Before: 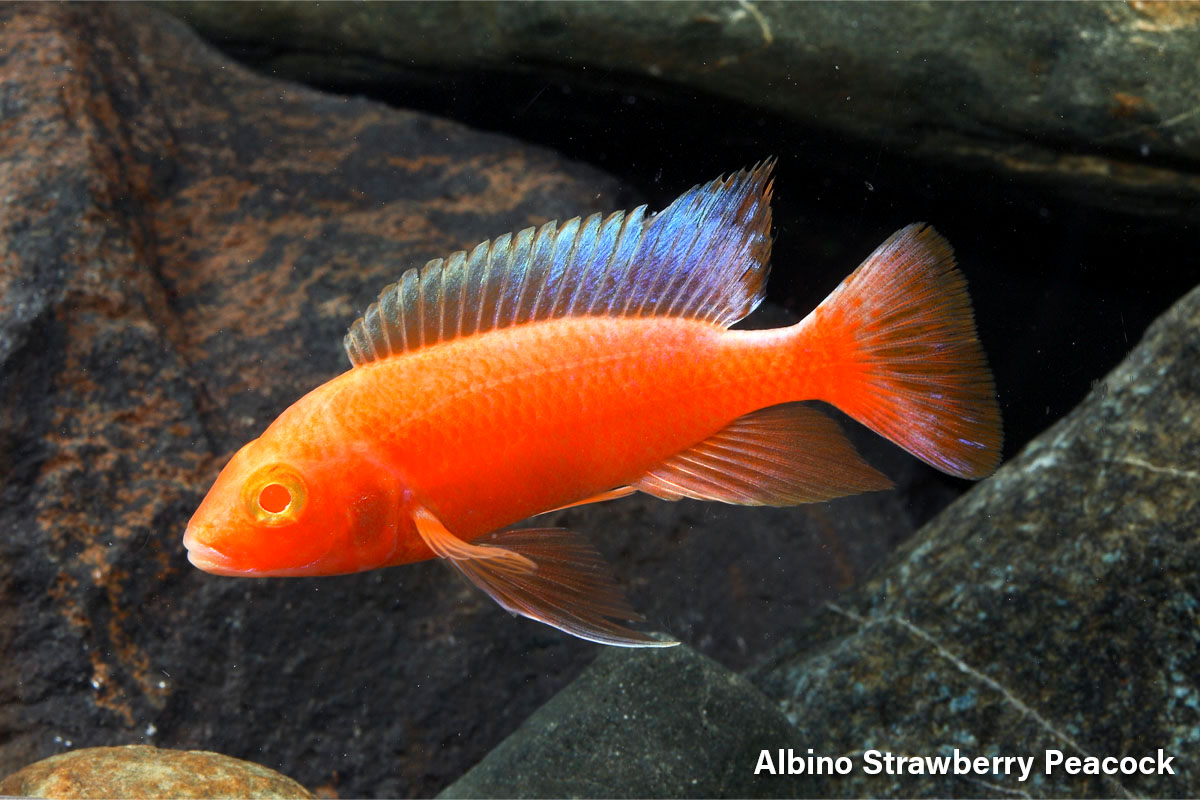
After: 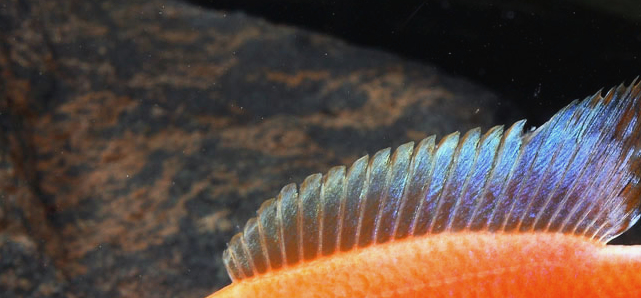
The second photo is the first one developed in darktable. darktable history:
crop: left 10.157%, top 10.674%, right 36.409%, bottom 52.019%
contrast brightness saturation: contrast -0.069, brightness -0.039, saturation -0.115
